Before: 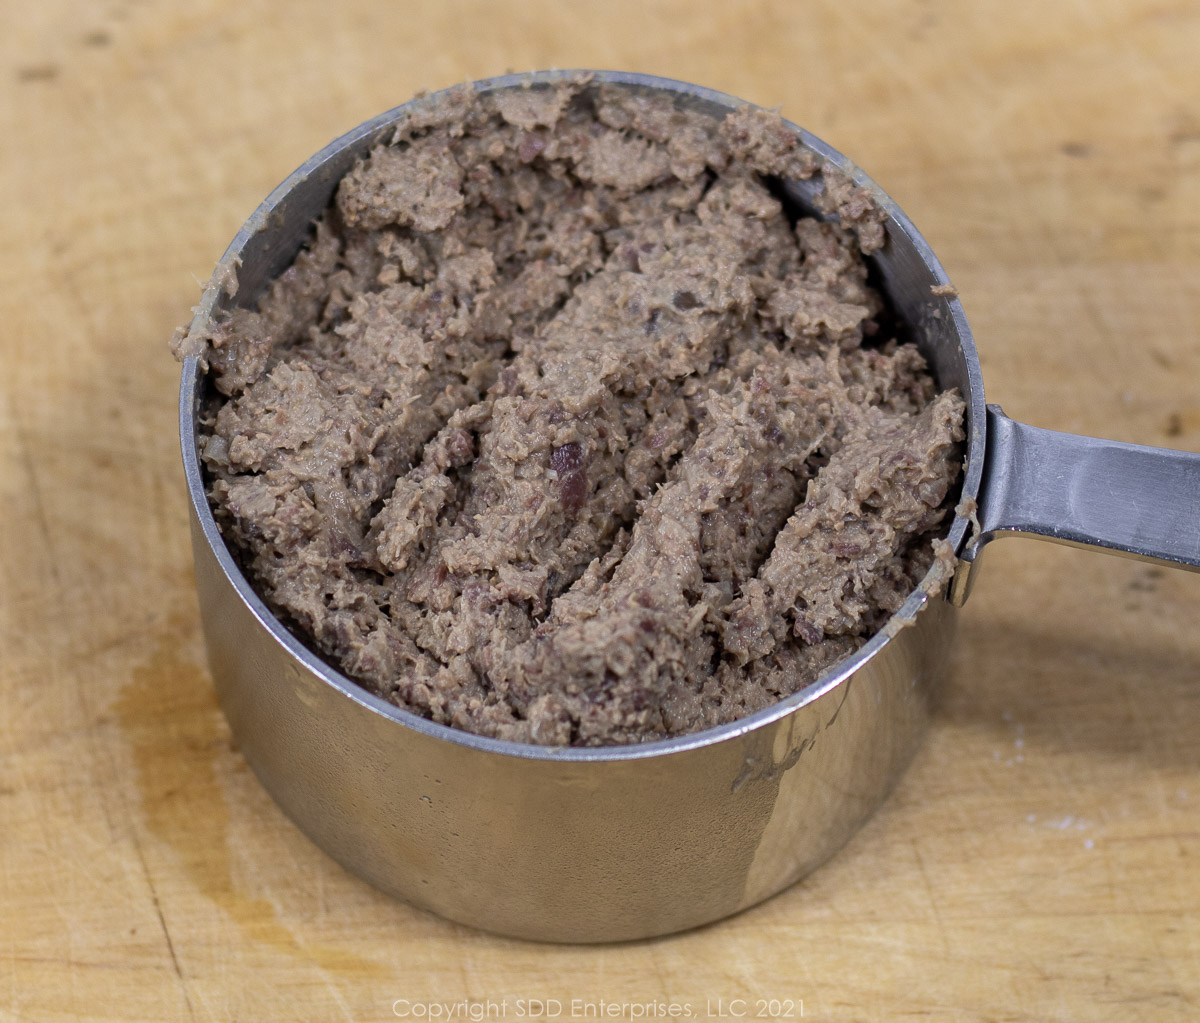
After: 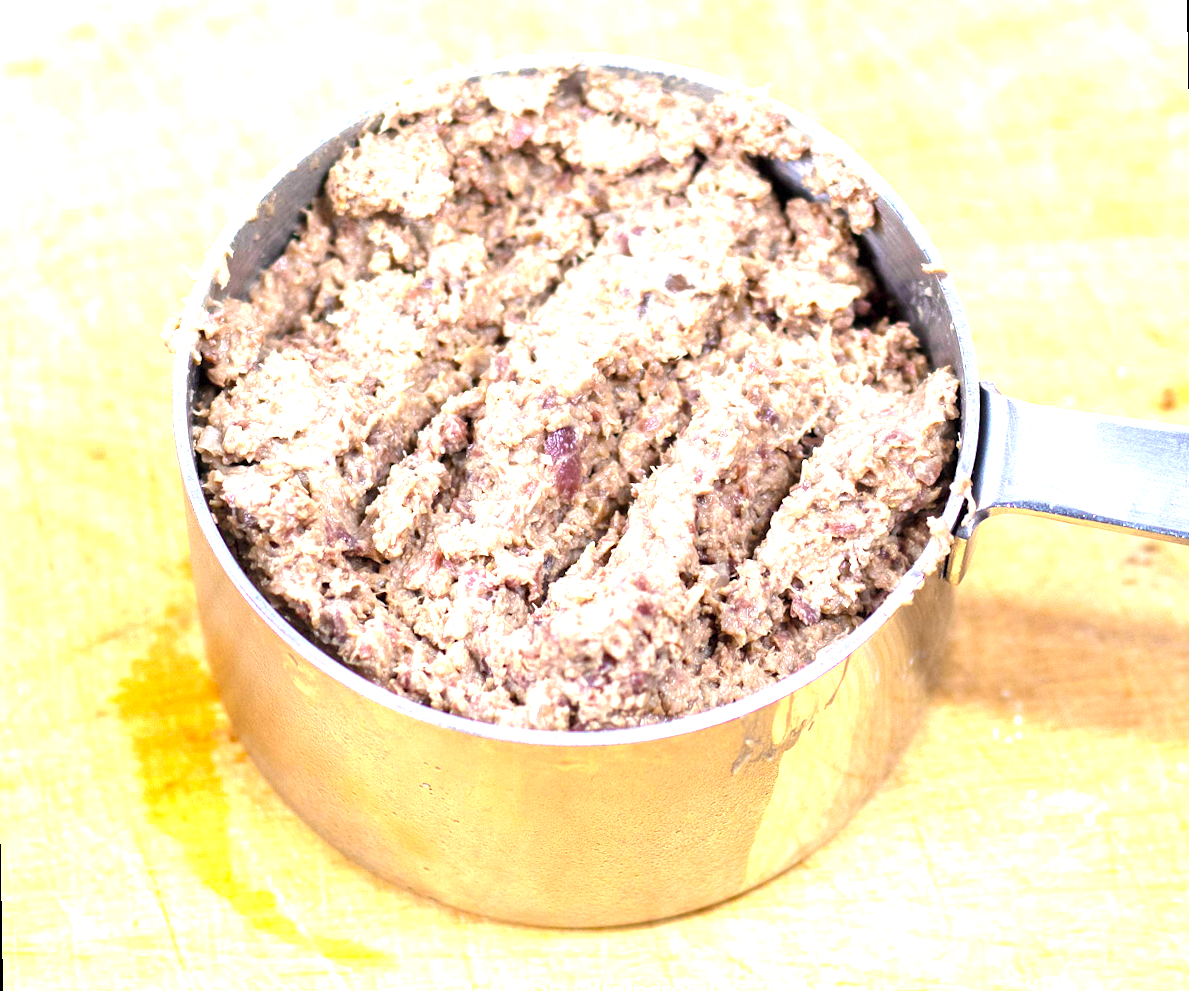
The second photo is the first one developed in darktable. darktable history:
rotate and perspective: rotation -1°, crop left 0.011, crop right 0.989, crop top 0.025, crop bottom 0.975
contrast brightness saturation: saturation 0.13
exposure: exposure 2.04 EV, compensate highlight preservation false
shadows and highlights: radius 110.86, shadows 51.09, white point adjustment 9.16, highlights -4.17, highlights color adjustment 32.2%, soften with gaussian
color balance rgb: perceptual saturation grading › global saturation 20%, global vibrance 10%
